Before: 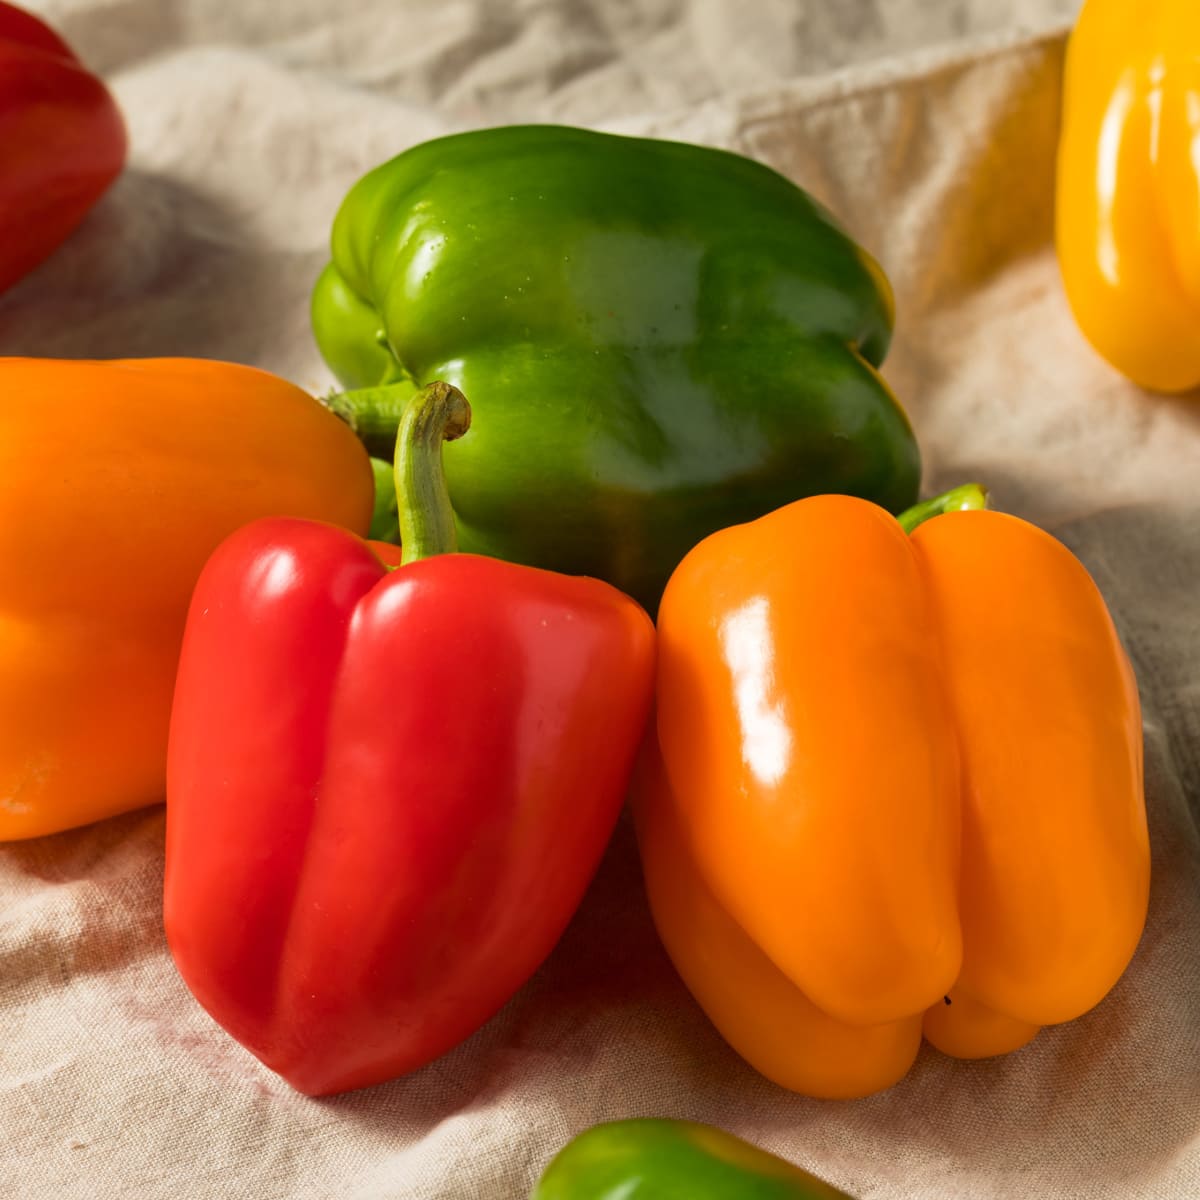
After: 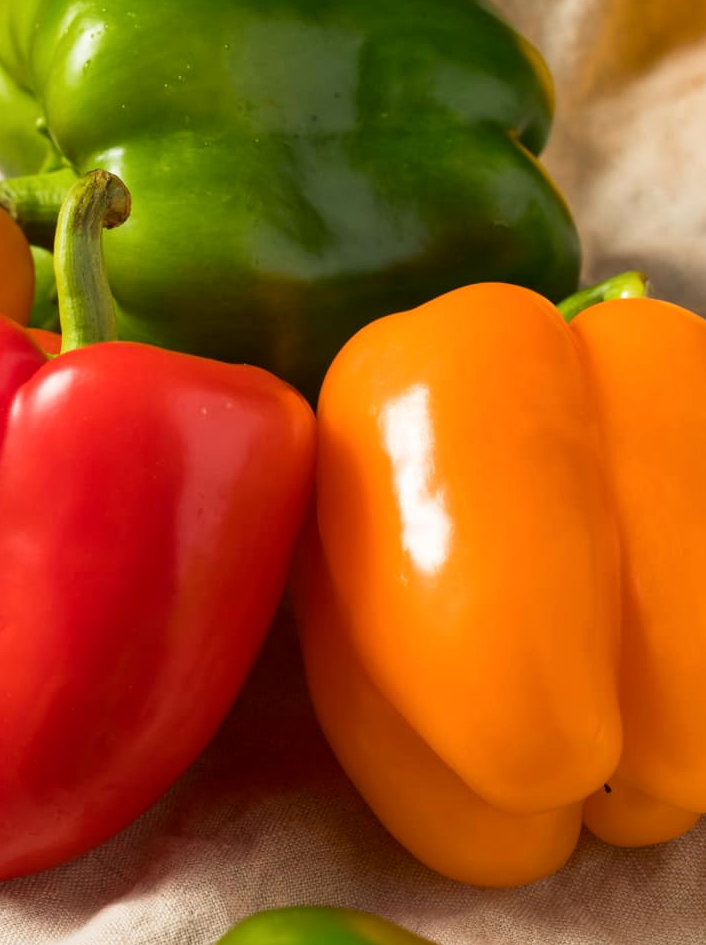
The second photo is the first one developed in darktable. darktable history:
contrast brightness saturation: contrast 0.099, brightness 0.014, saturation 0.021
crop and rotate: left 28.41%, top 17.694%, right 12.756%, bottom 3.549%
